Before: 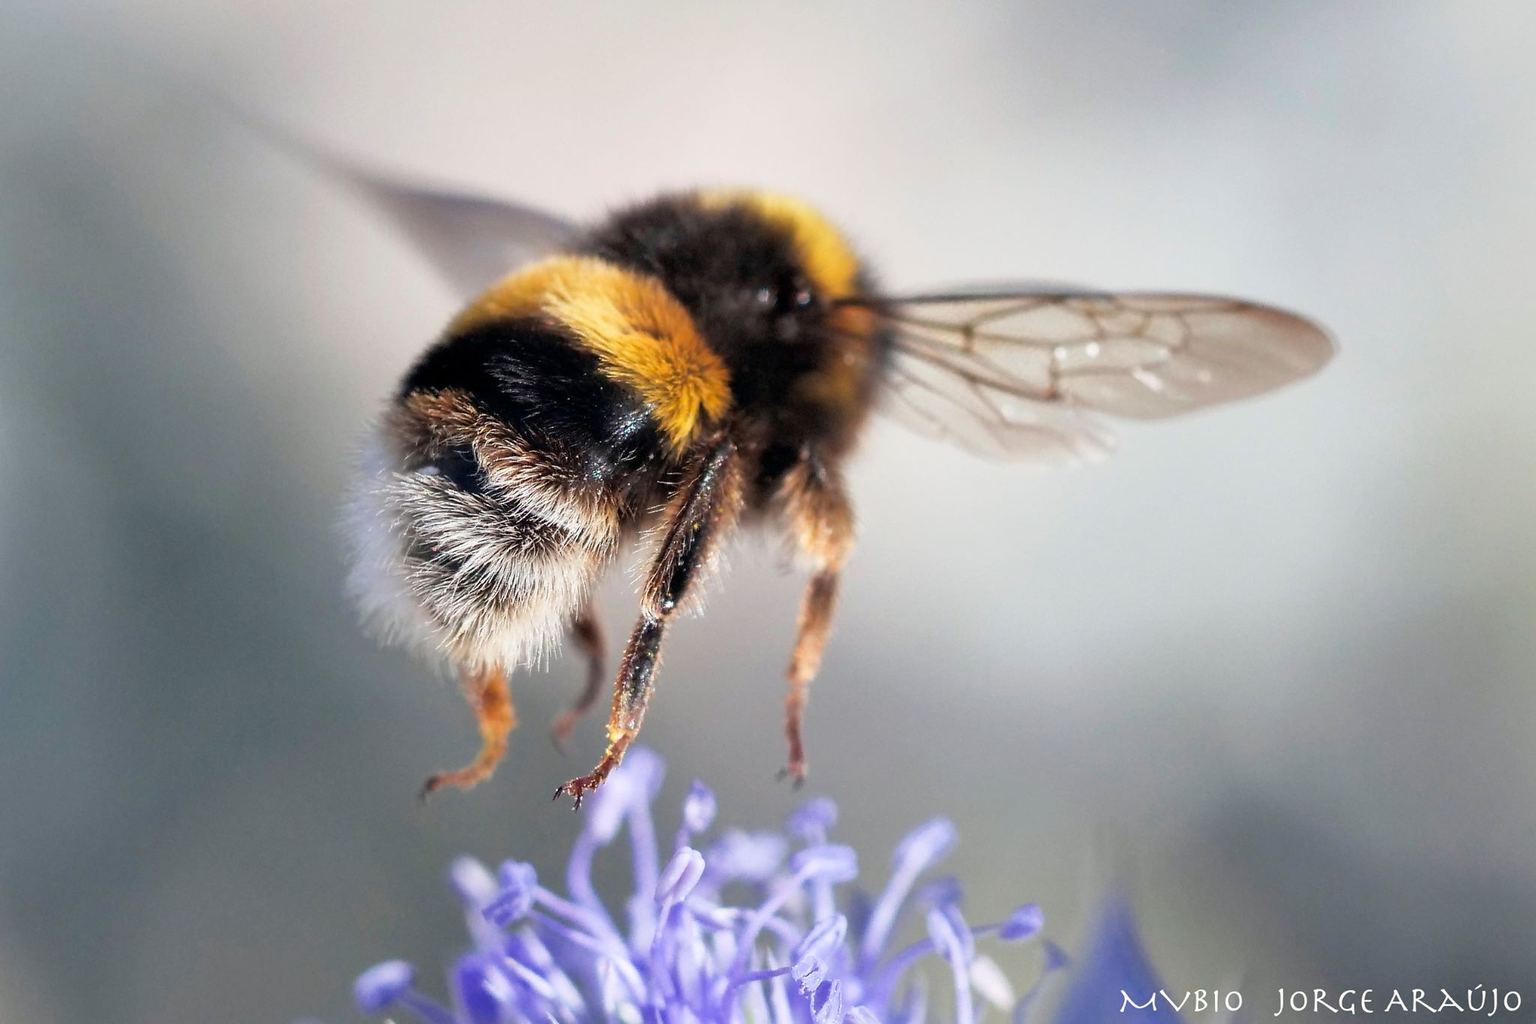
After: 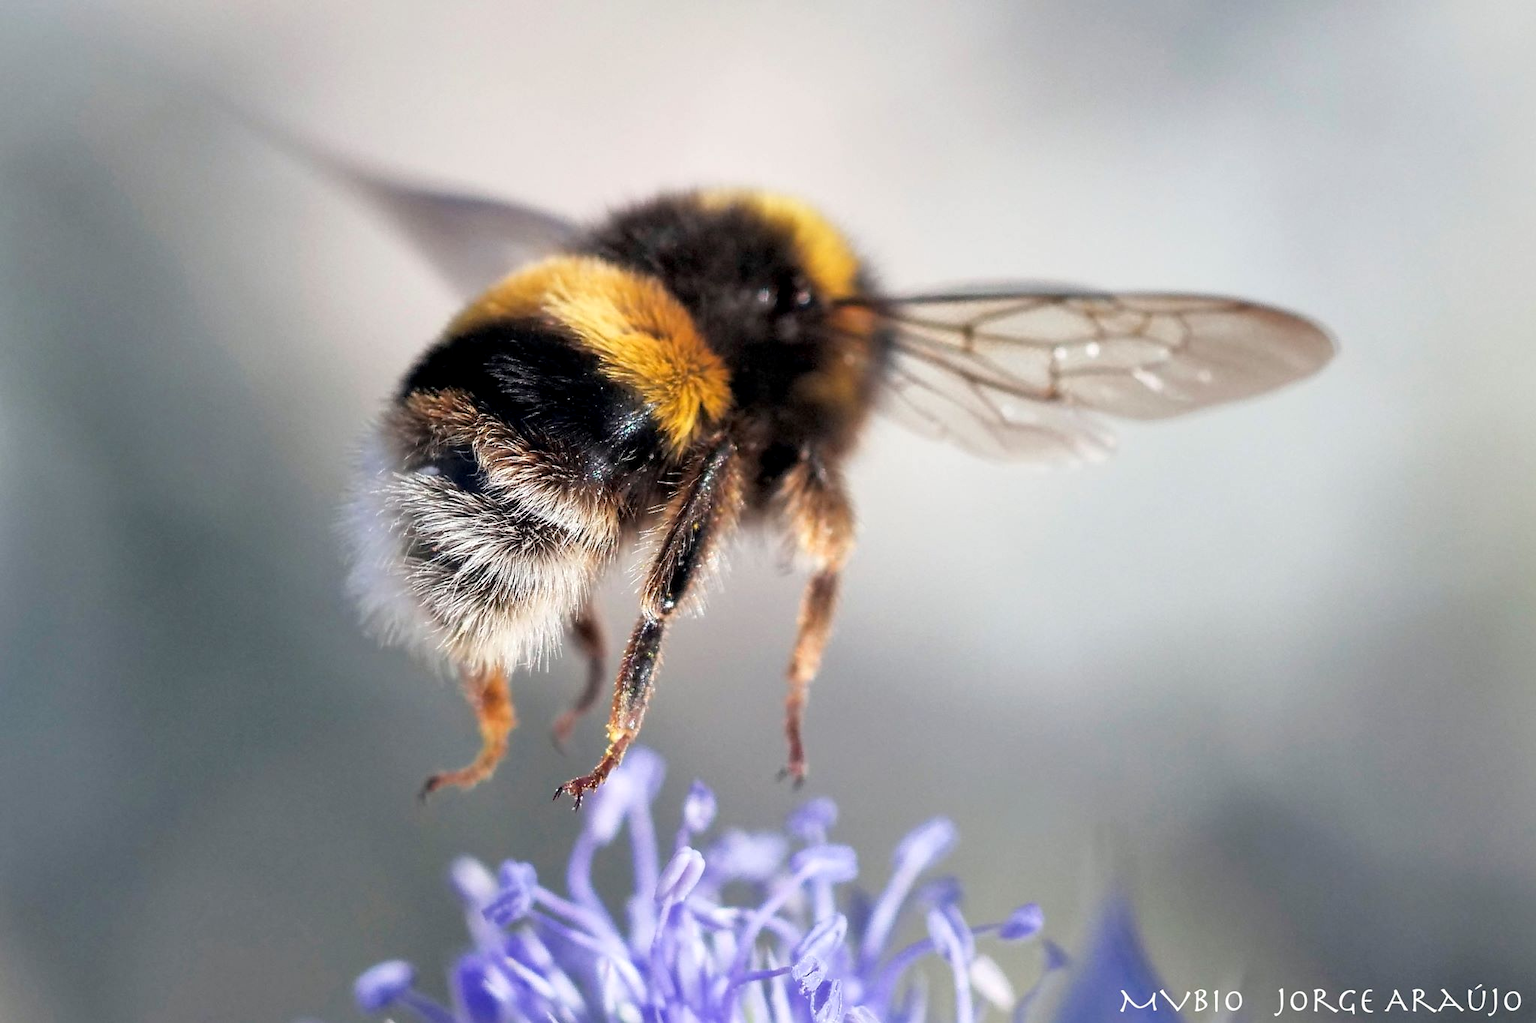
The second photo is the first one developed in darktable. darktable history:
local contrast: highlights 106%, shadows 100%, detail 119%, midtone range 0.2
